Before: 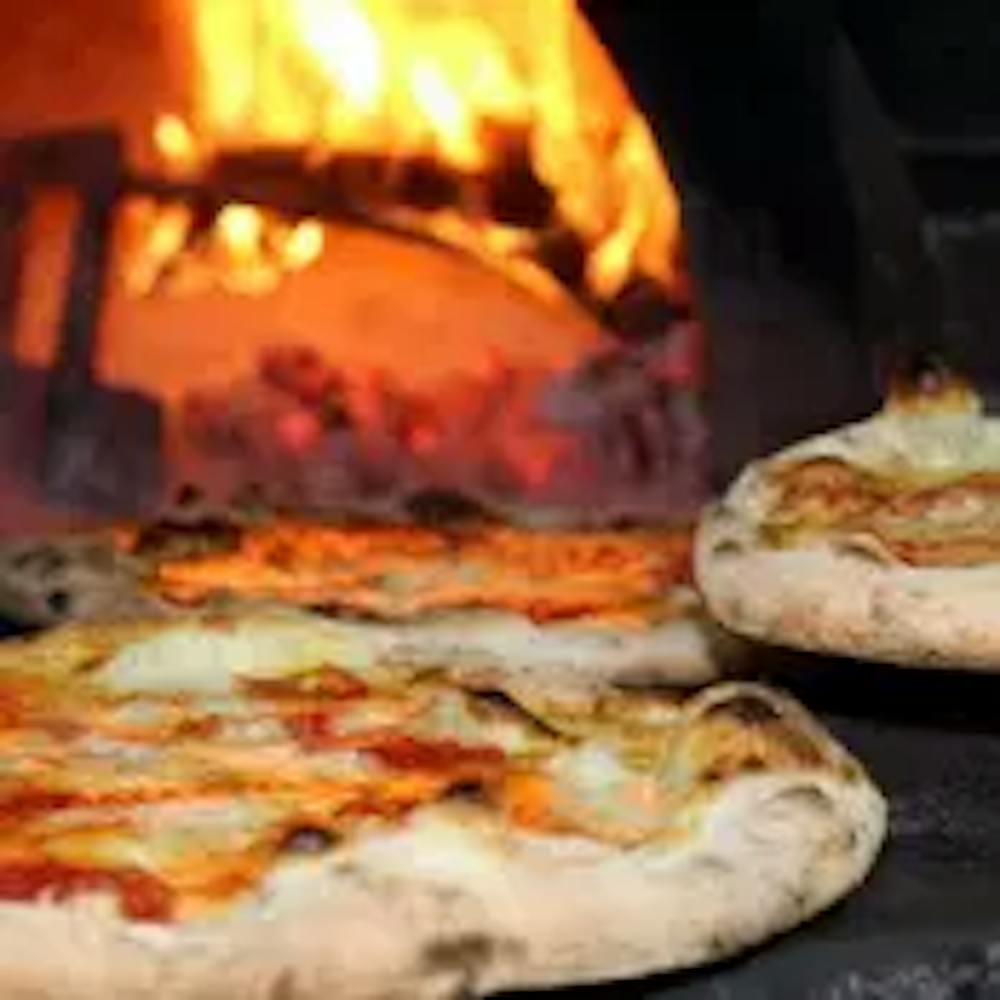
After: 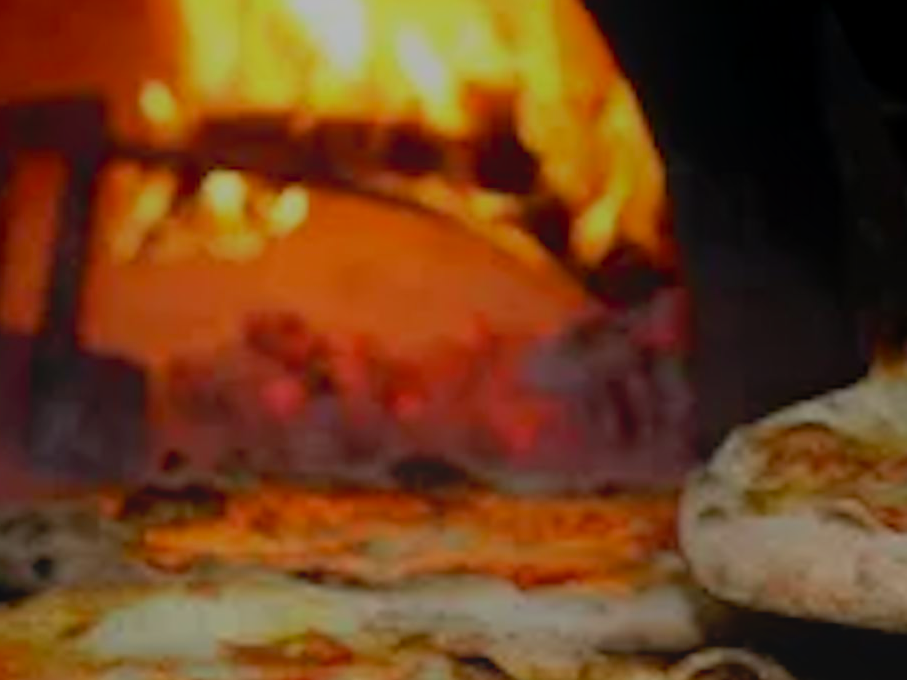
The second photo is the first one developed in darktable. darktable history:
local contrast: detail 70%
crop: left 1.563%, top 3.425%, right 7.73%, bottom 28.506%
exposure: black level correction 0.009, exposure -0.664 EV, compensate highlight preservation false
